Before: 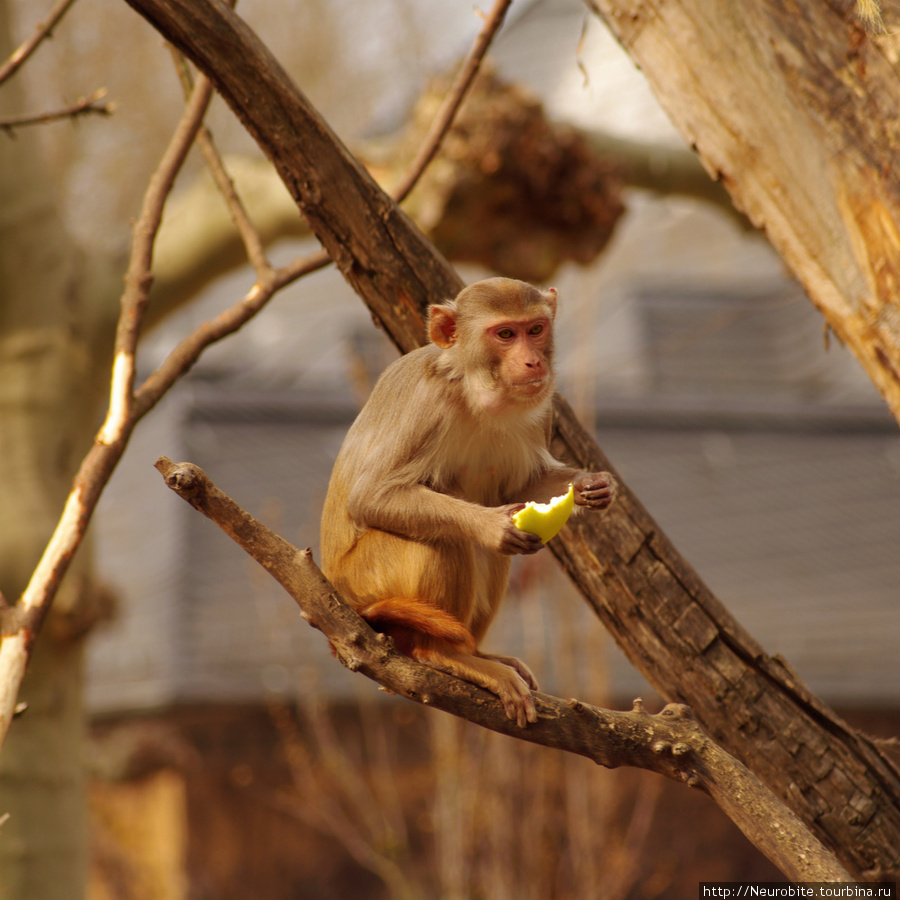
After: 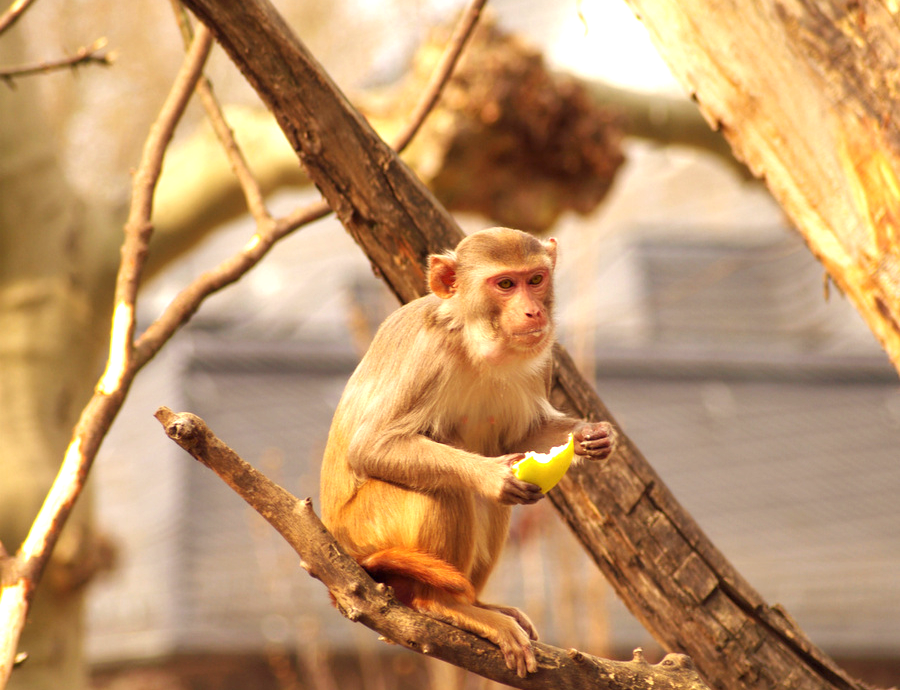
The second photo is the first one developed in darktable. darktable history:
crop: top 5.667%, bottom 17.637%
white balance: emerald 1
exposure: exposure 1.137 EV, compensate highlight preservation false
